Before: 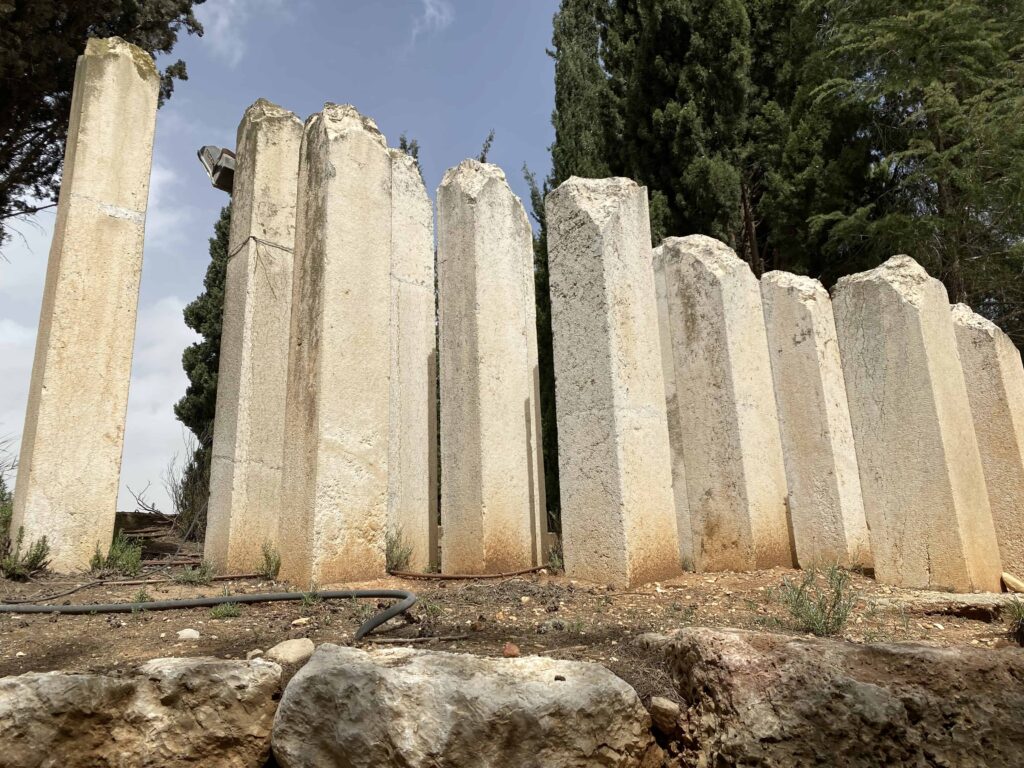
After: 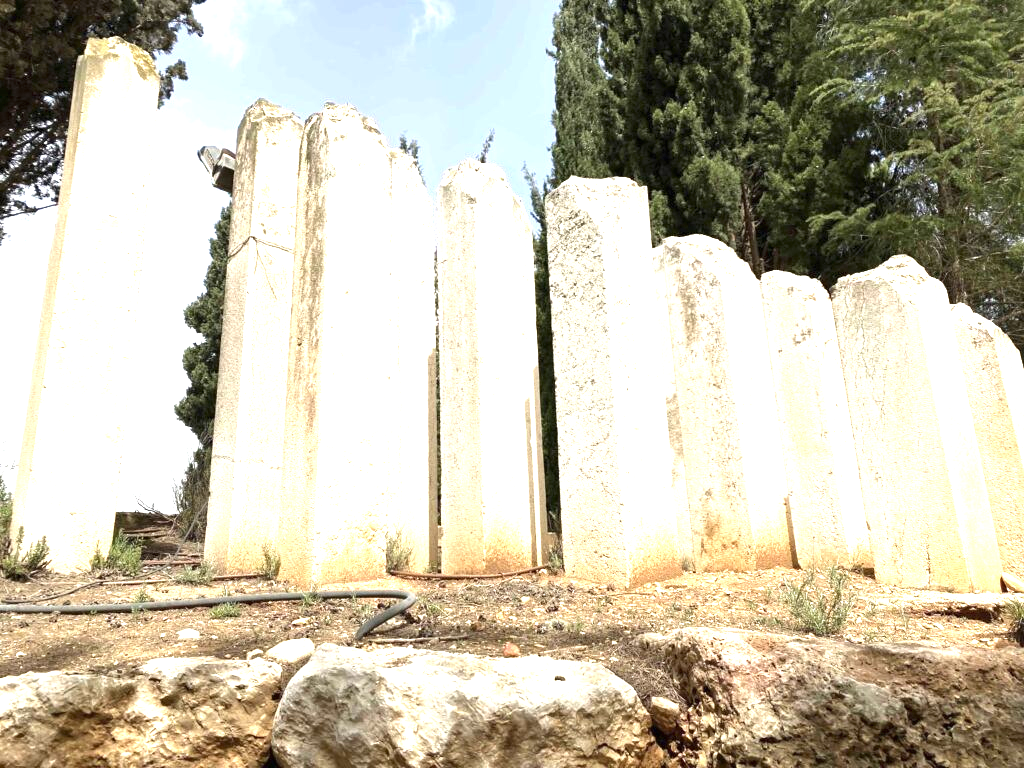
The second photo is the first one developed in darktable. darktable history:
exposure: black level correction 0, exposure 1.586 EV, compensate highlight preservation false
